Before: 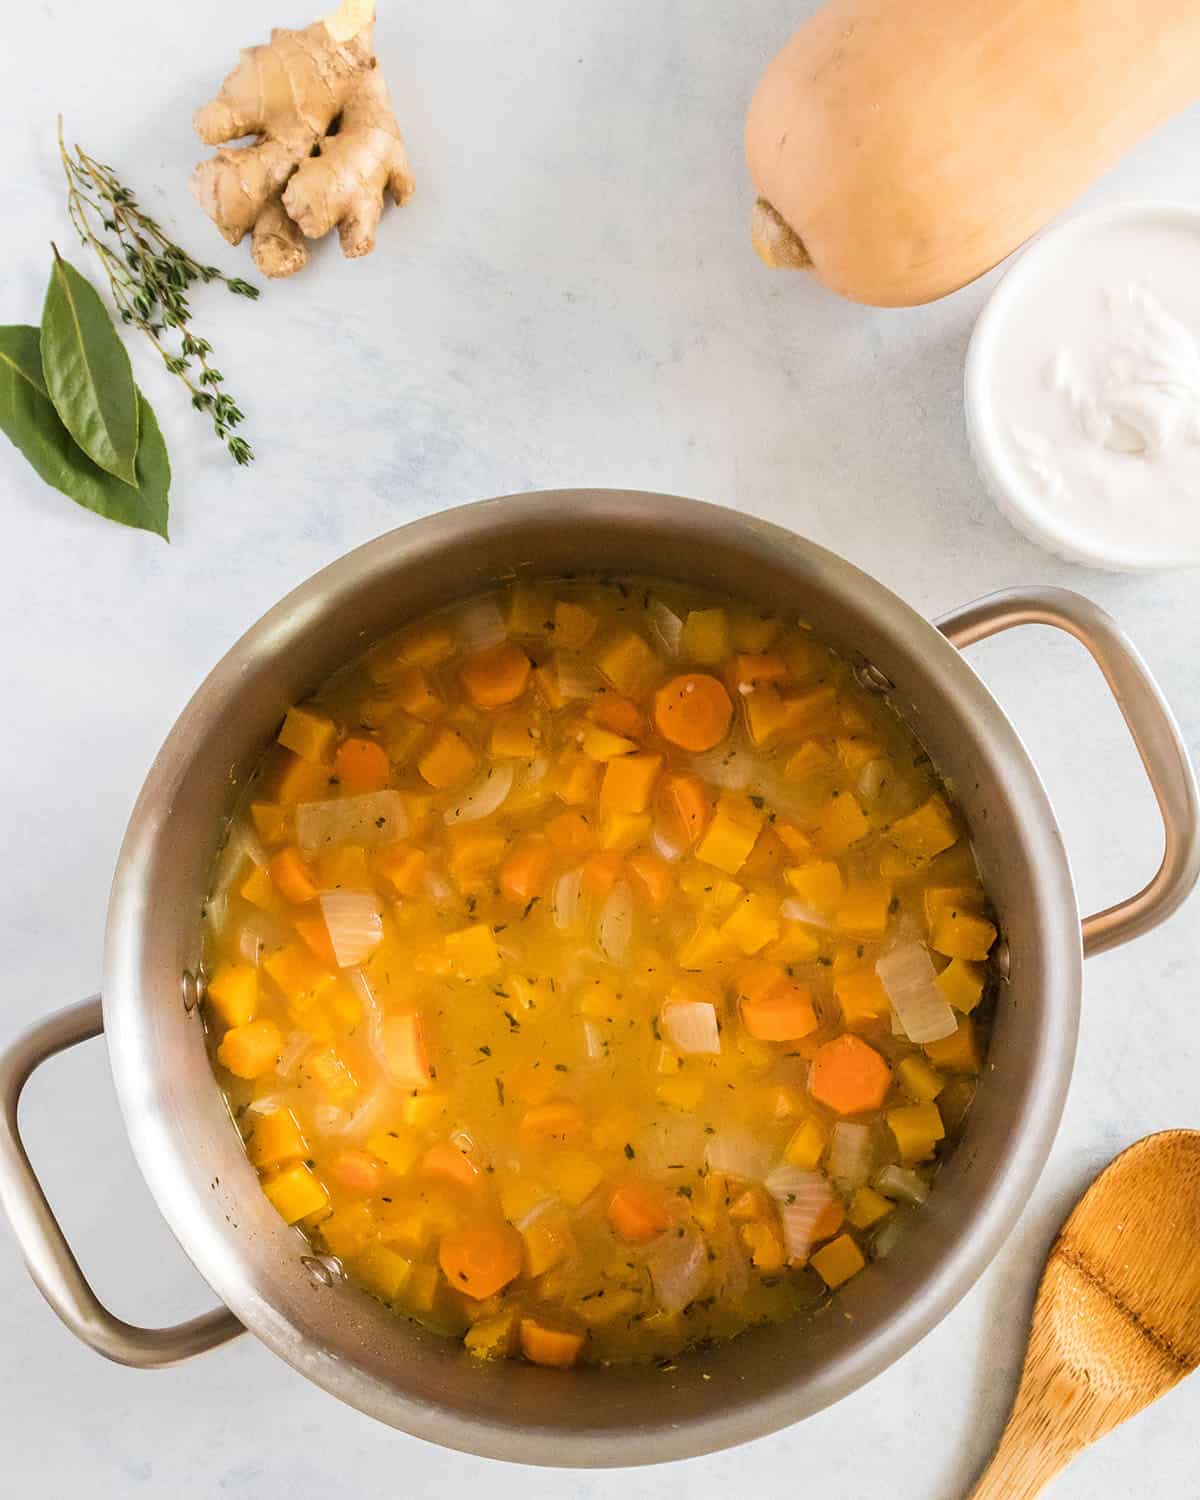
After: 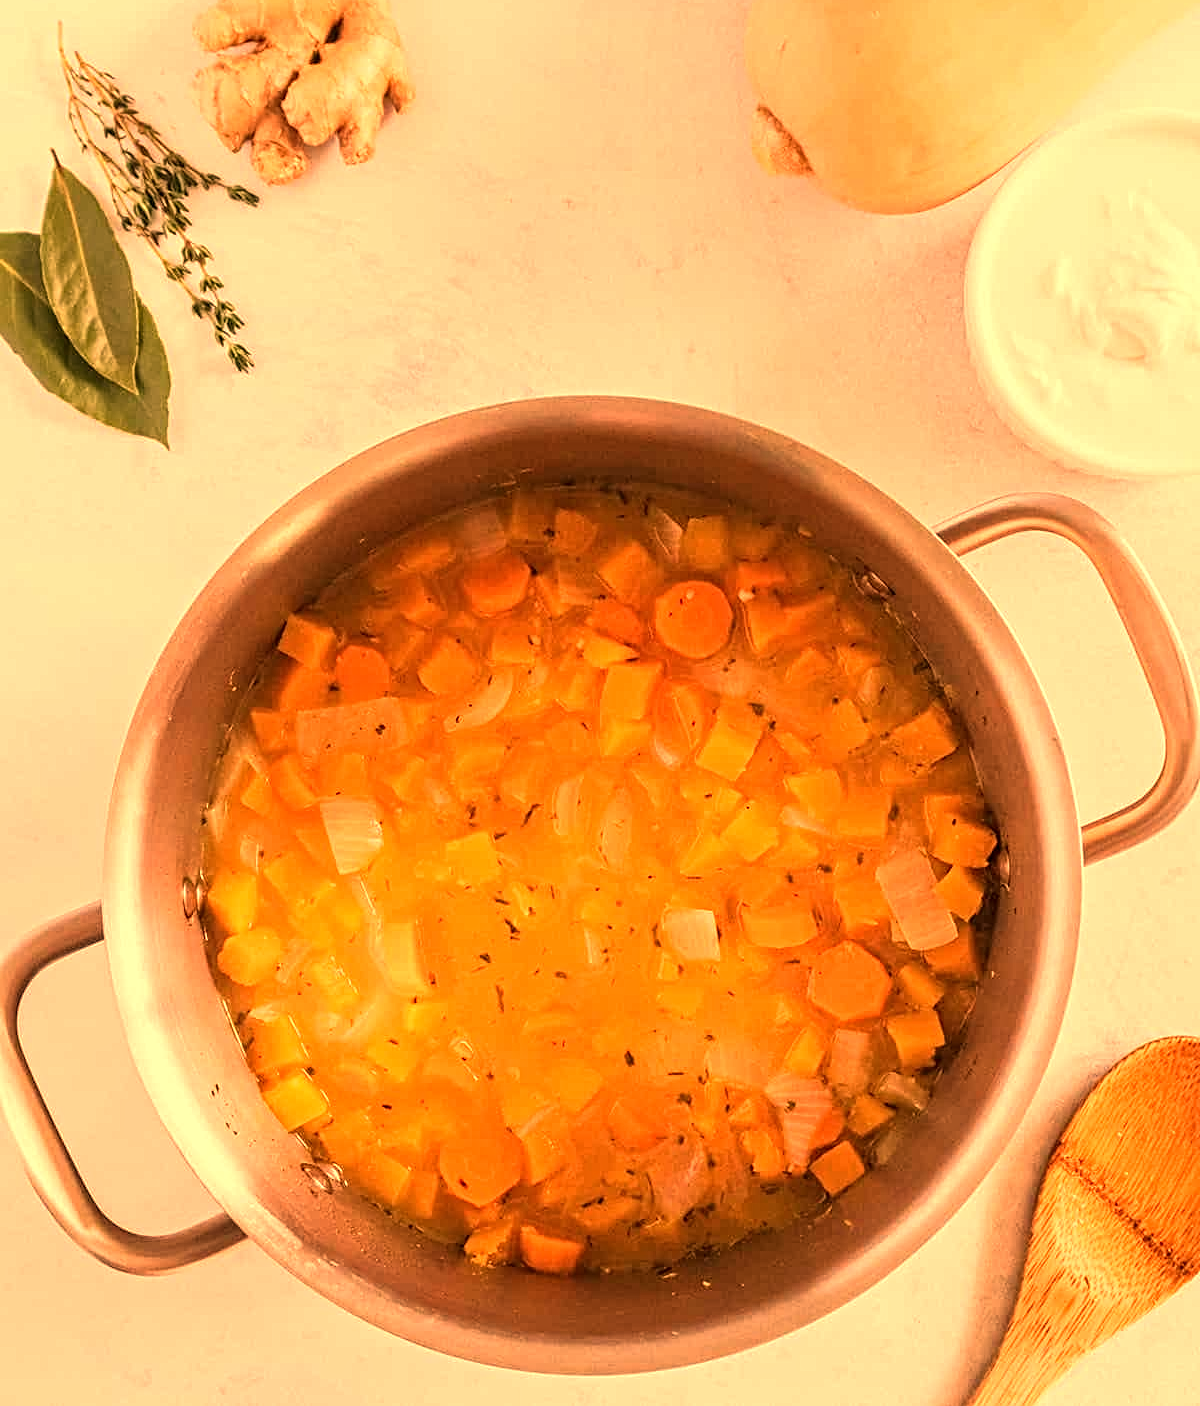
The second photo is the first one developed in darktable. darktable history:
crop and rotate: top 6.25%
white balance: red 1.467, blue 0.684
contrast equalizer: y [[0.5, 0.5, 0.5, 0.539, 0.64, 0.611], [0.5 ×6], [0.5 ×6], [0 ×6], [0 ×6]]
color zones: curves: ch0 [(0, 0.5) (0.143, 0.5) (0.286, 0.5) (0.429, 0.5) (0.571, 0.5) (0.714, 0.476) (0.857, 0.5) (1, 0.5)]; ch2 [(0, 0.5) (0.143, 0.5) (0.286, 0.5) (0.429, 0.5) (0.571, 0.5) (0.714, 0.487) (0.857, 0.5) (1, 0.5)]
